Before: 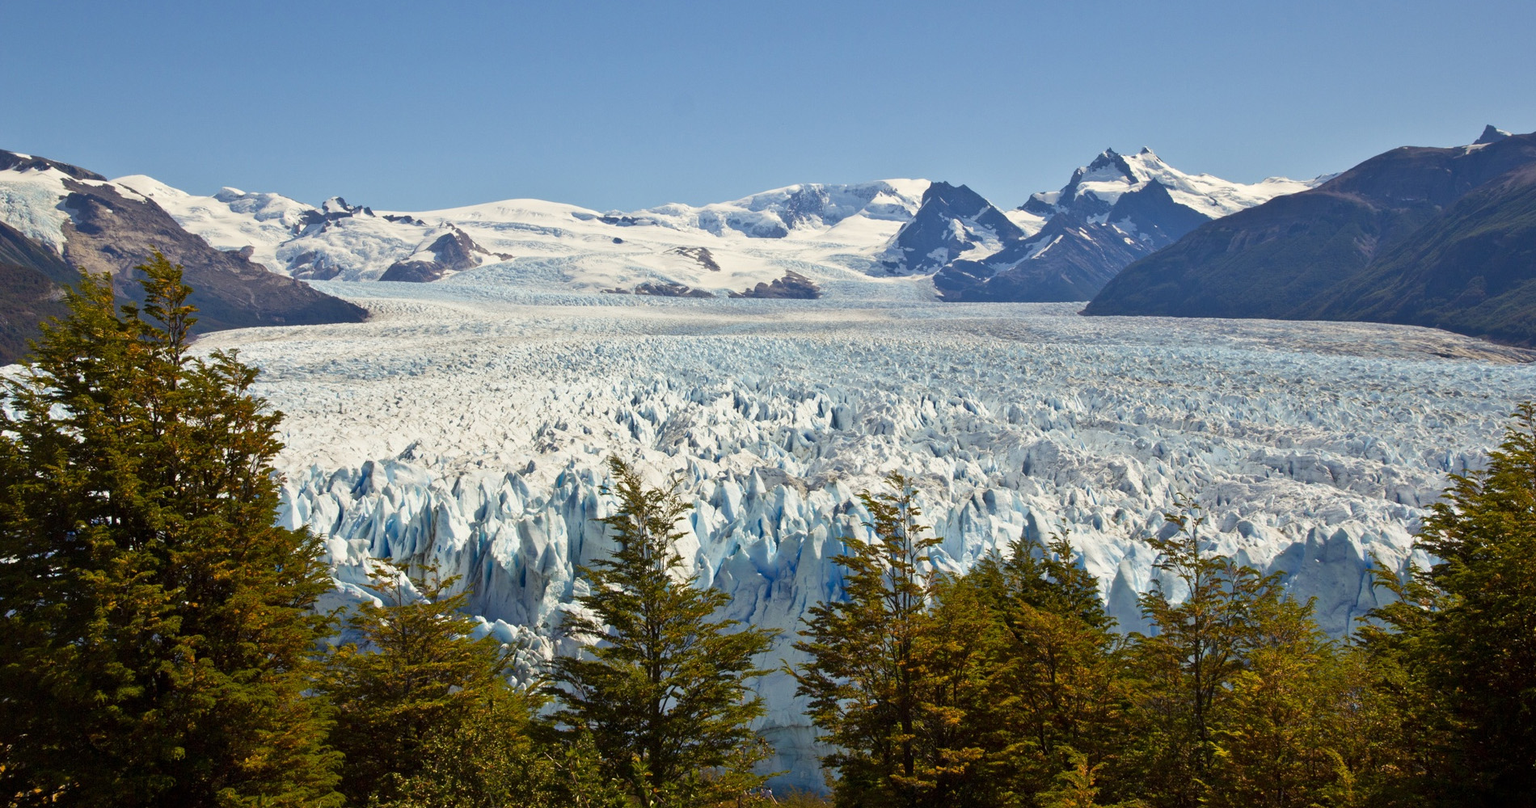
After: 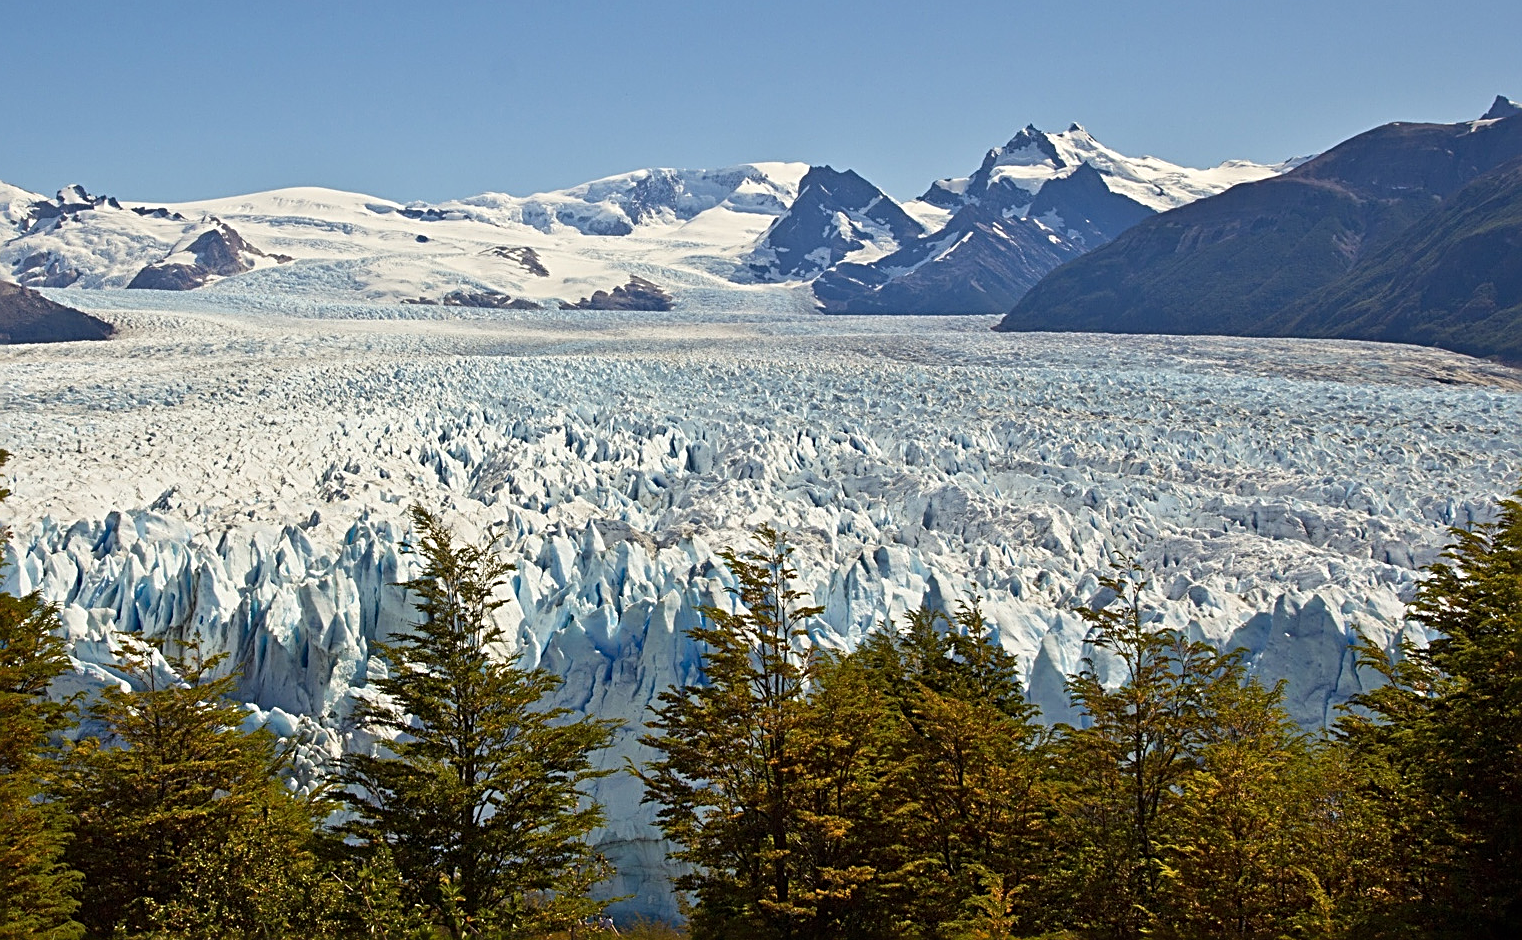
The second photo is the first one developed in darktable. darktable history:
sharpen: radius 2.821, amount 0.716
crop and rotate: left 18.044%, top 5.947%, right 1.84%
